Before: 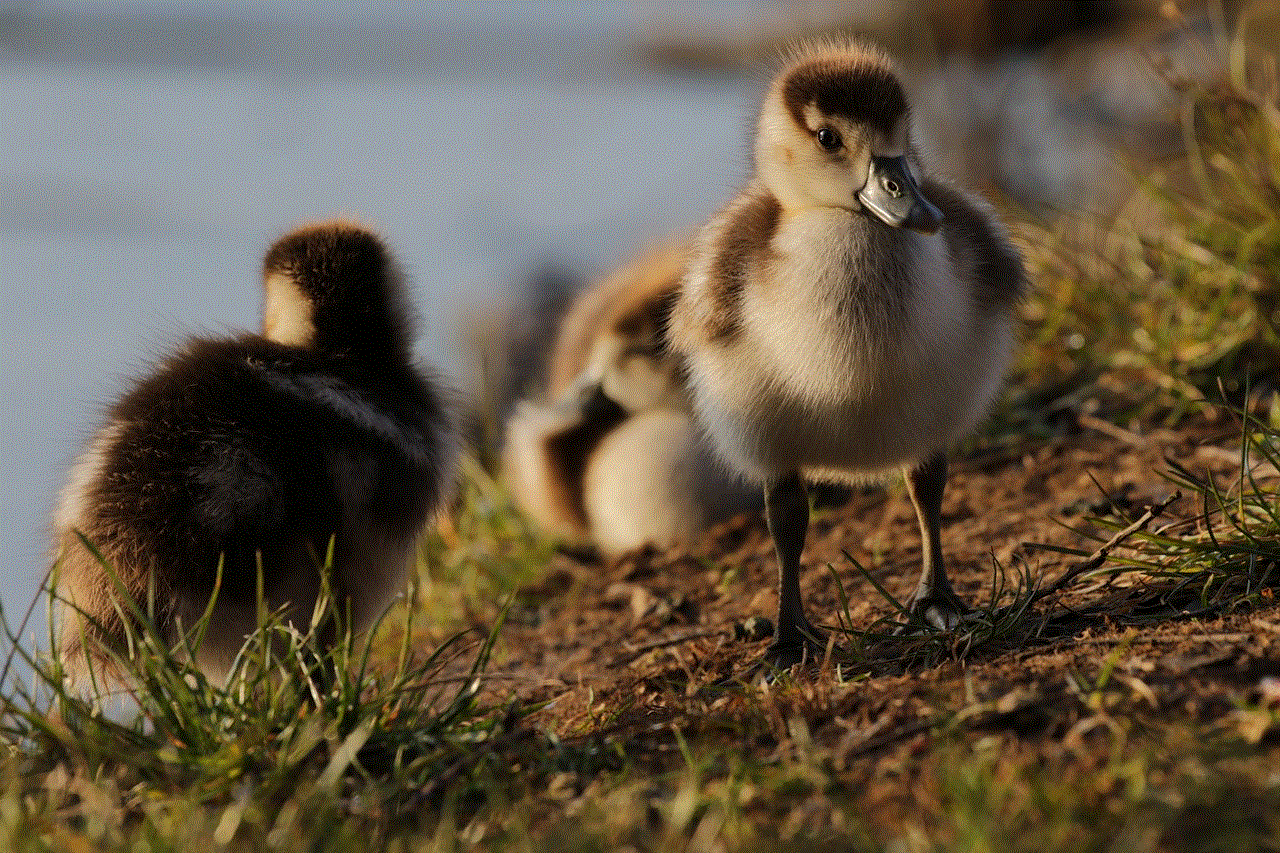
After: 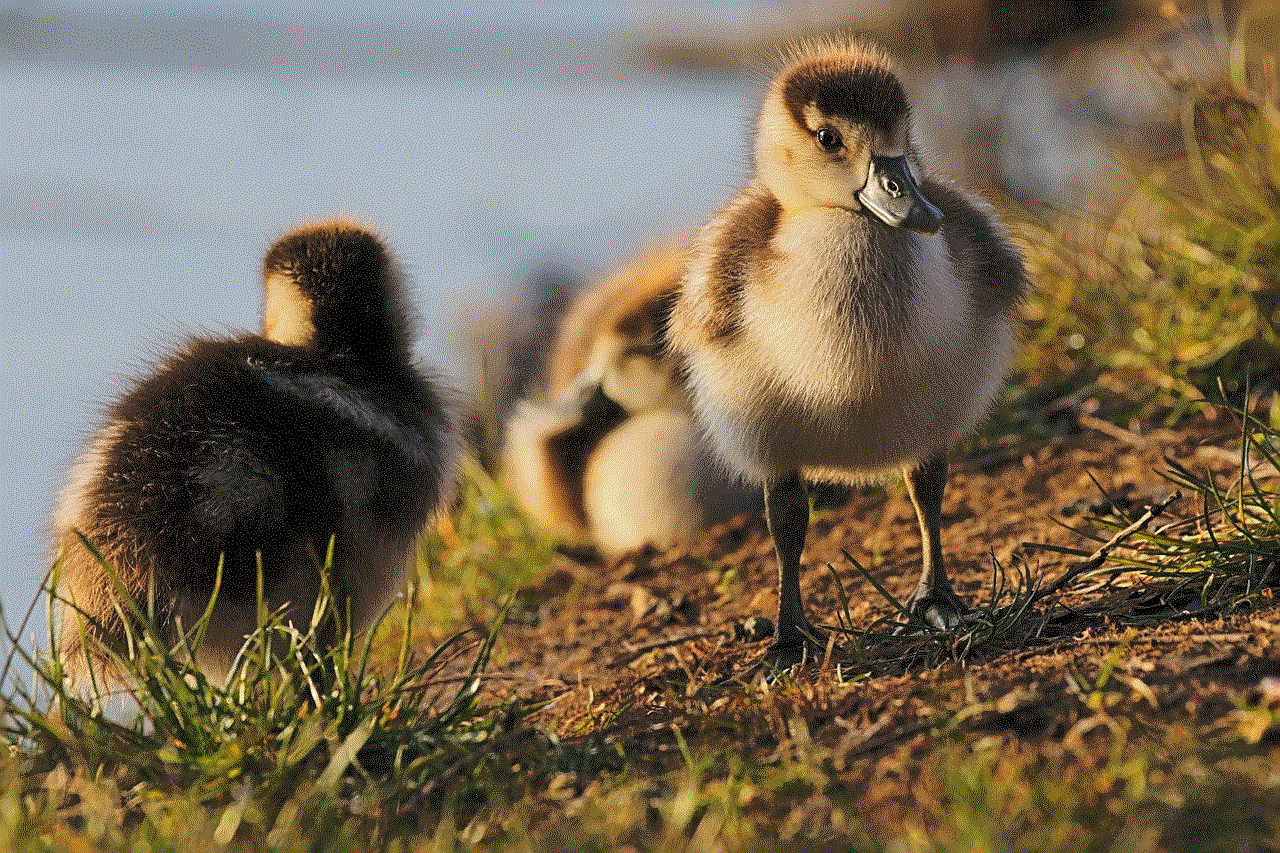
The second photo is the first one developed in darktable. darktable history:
tone curve: curves: ch0 [(0, 0) (0.003, 0.132) (0.011, 0.13) (0.025, 0.134) (0.044, 0.138) (0.069, 0.154) (0.1, 0.17) (0.136, 0.198) (0.177, 0.25) (0.224, 0.308) (0.277, 0.371) (0.335, 0.432) (0.399, 0.491) (0.468, 0.55) (0.543, 0.612) (0.623, 0.679) (0.709, 0.766) (0.801, 0.842) (0.898, 0.912) (1, 1)], color space Lab, independent channels, preserve colors none
color balance rgb: perceptual saturation grading › global saturation 9.869%, global vibrance 20%
contrast brightness saturation: contrast 0.096, brightness 0.015, saturation 0.024
sharpen: radius 2.656, amount 0.667
